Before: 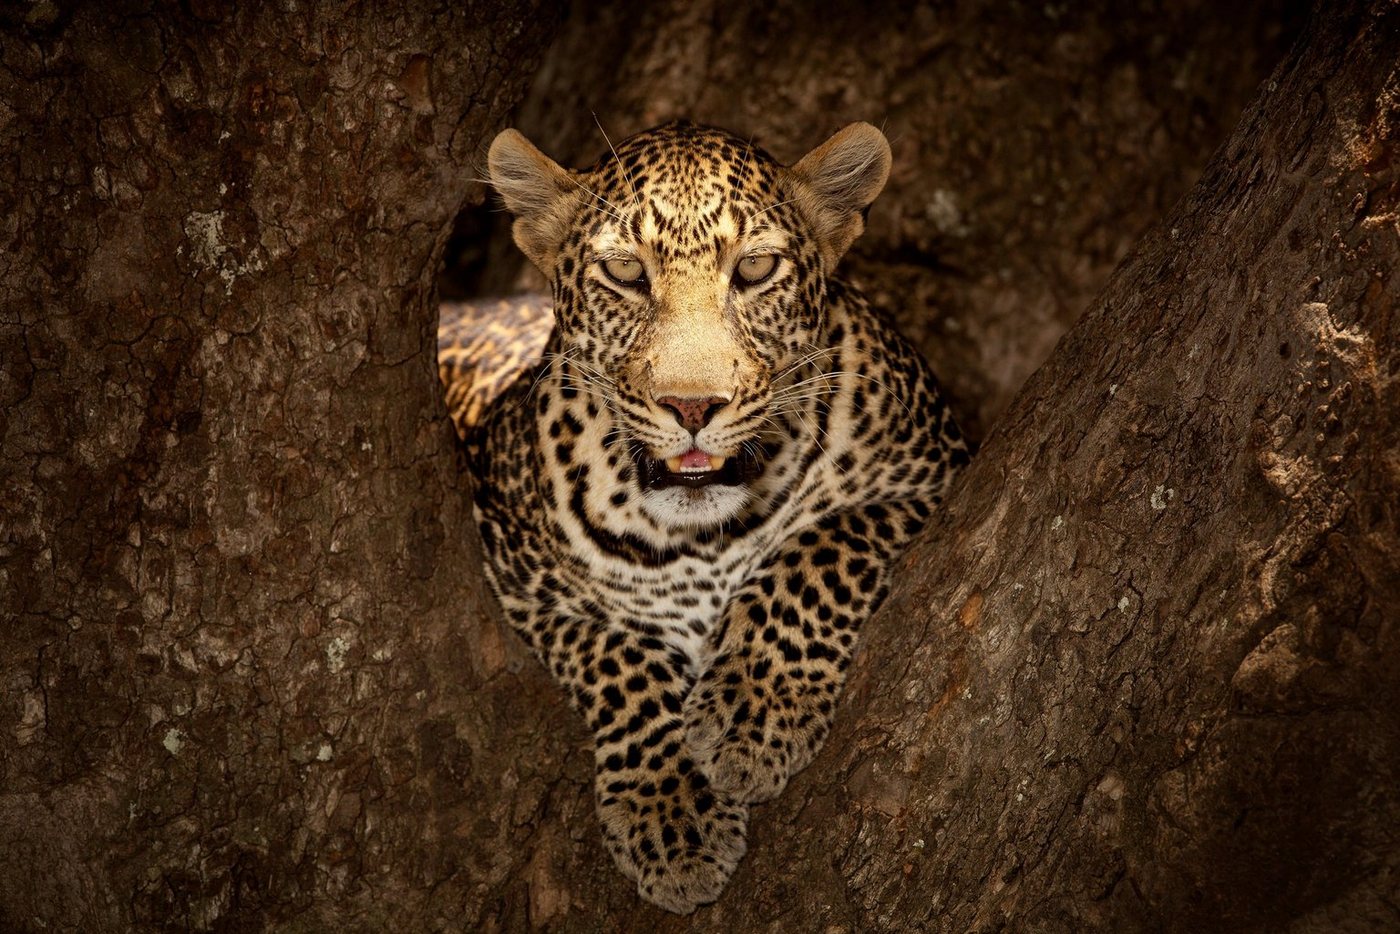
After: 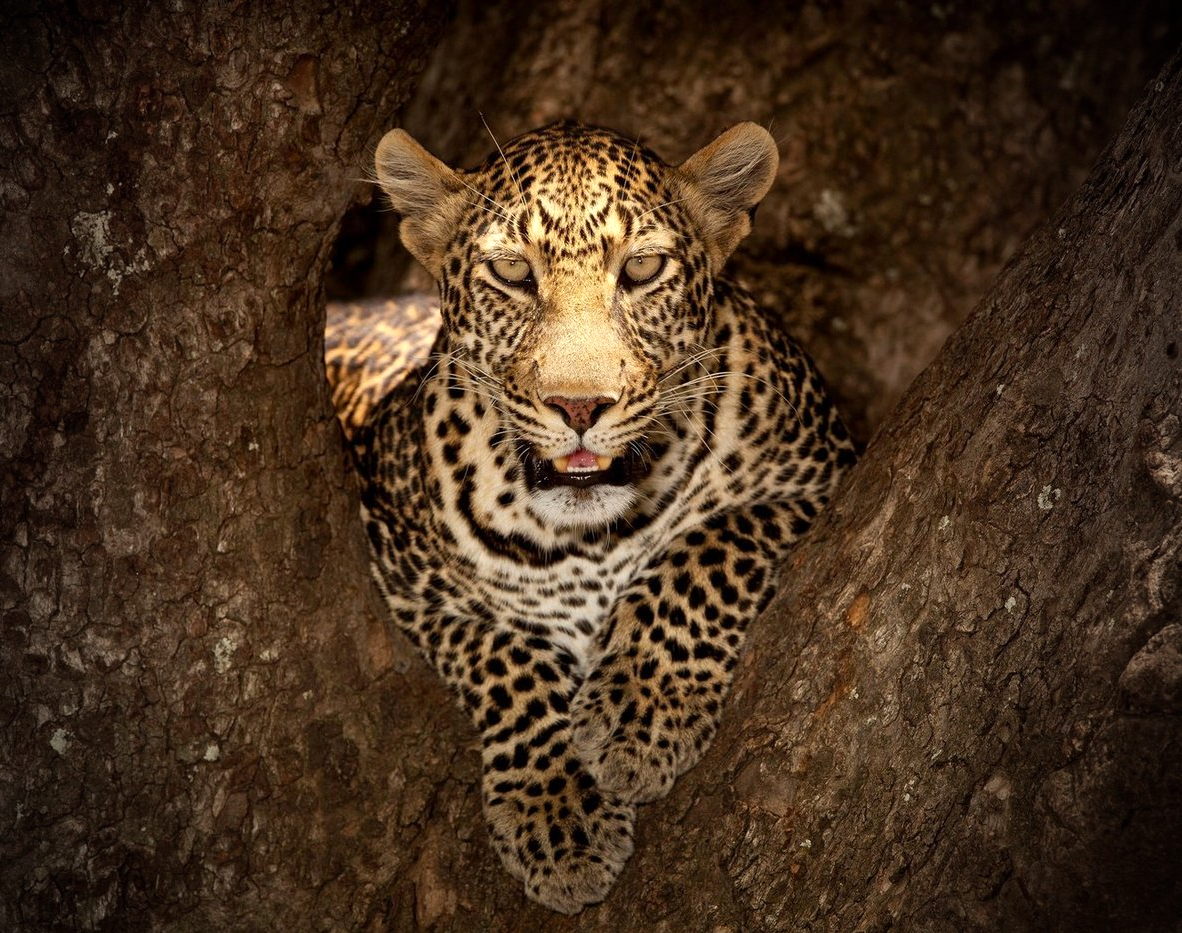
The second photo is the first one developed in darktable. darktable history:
vignetting: fall-off start 96.16%, fall-off radius 98.92%, width/height ratio 0.614
exposure: exposure 0.201 EV, compensate highlight preservation false
crop: left 8.085%, right 7.428%
